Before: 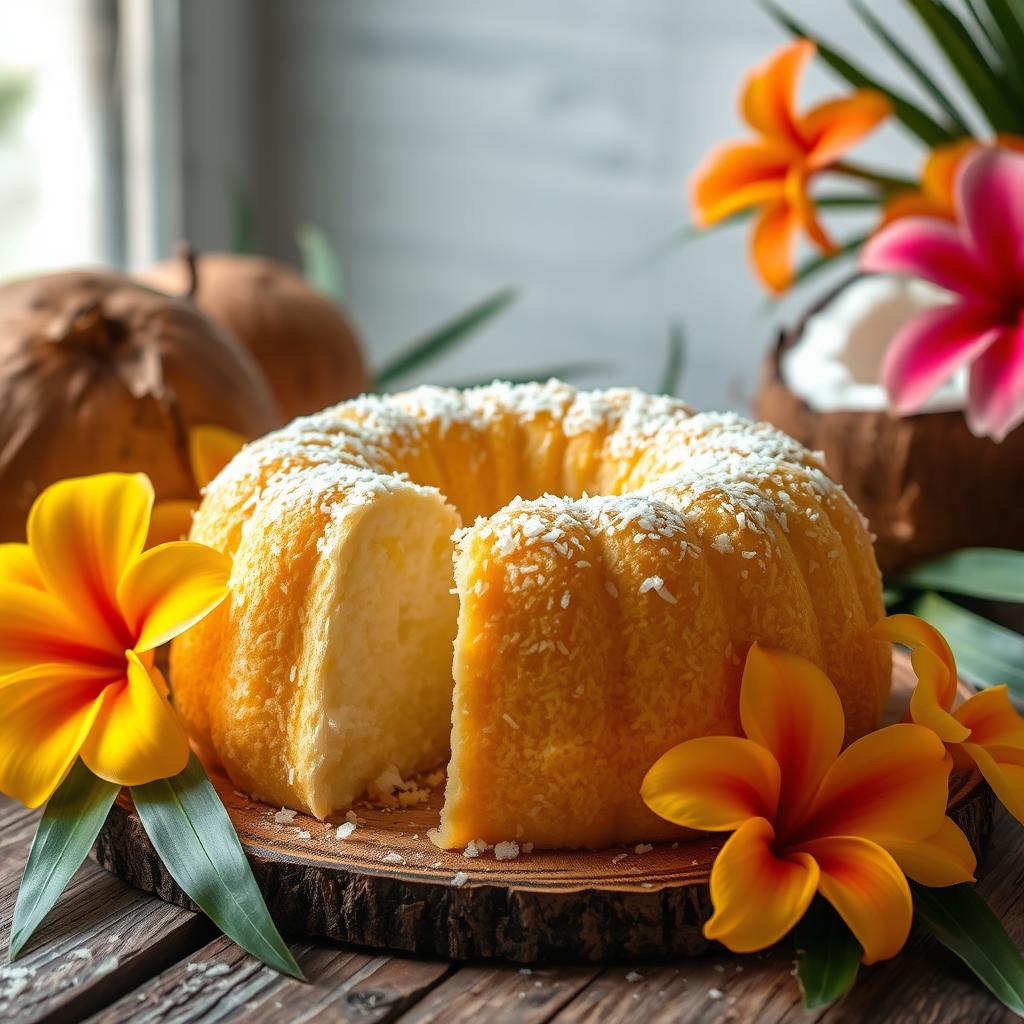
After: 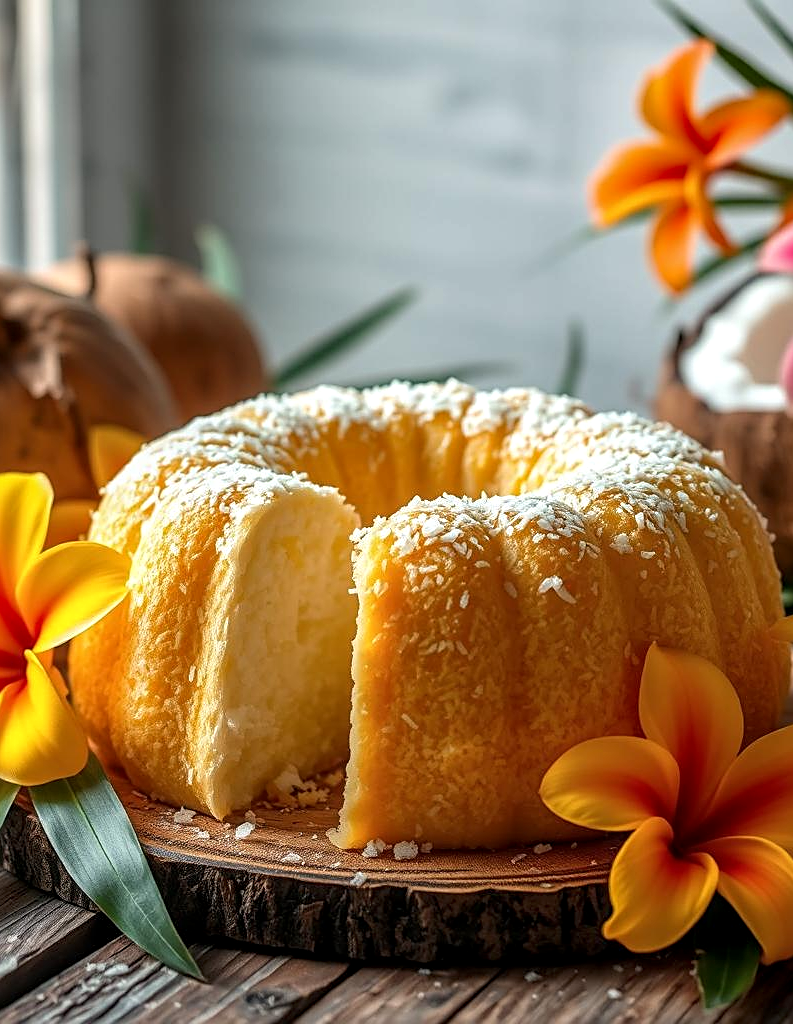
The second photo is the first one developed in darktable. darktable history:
crop: left 9.88%, right 12.664%
sharpen: on, module defaults
local contrast: on, module defaults
